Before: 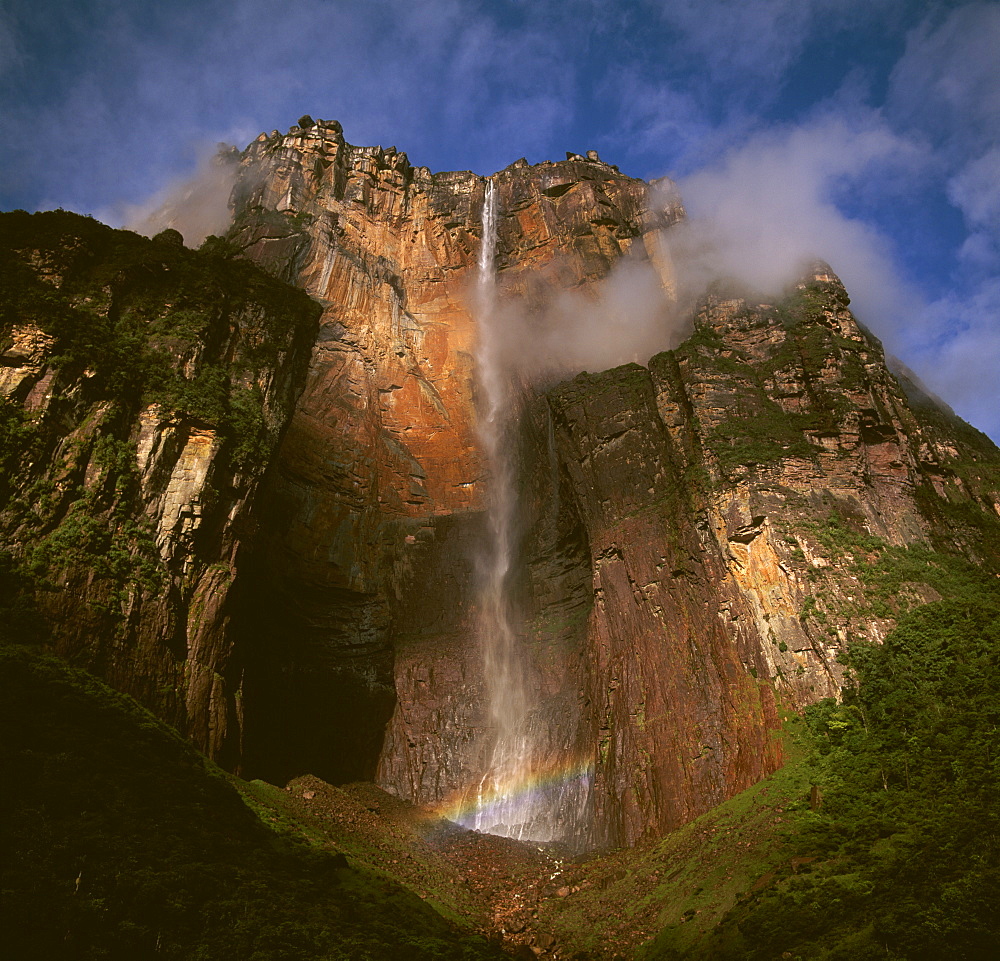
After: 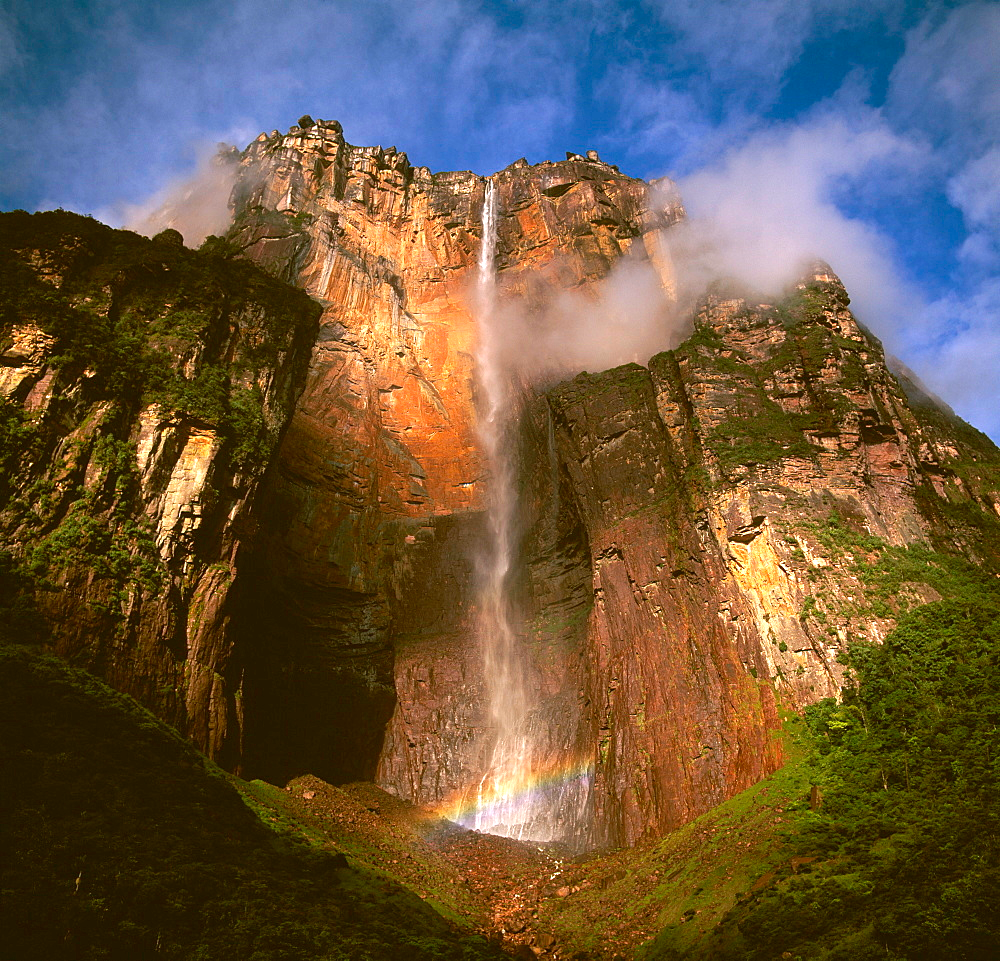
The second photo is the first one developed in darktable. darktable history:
exposure: exposure 0.744 EV, compensate exposure bias true, compensate highlight preservation false
